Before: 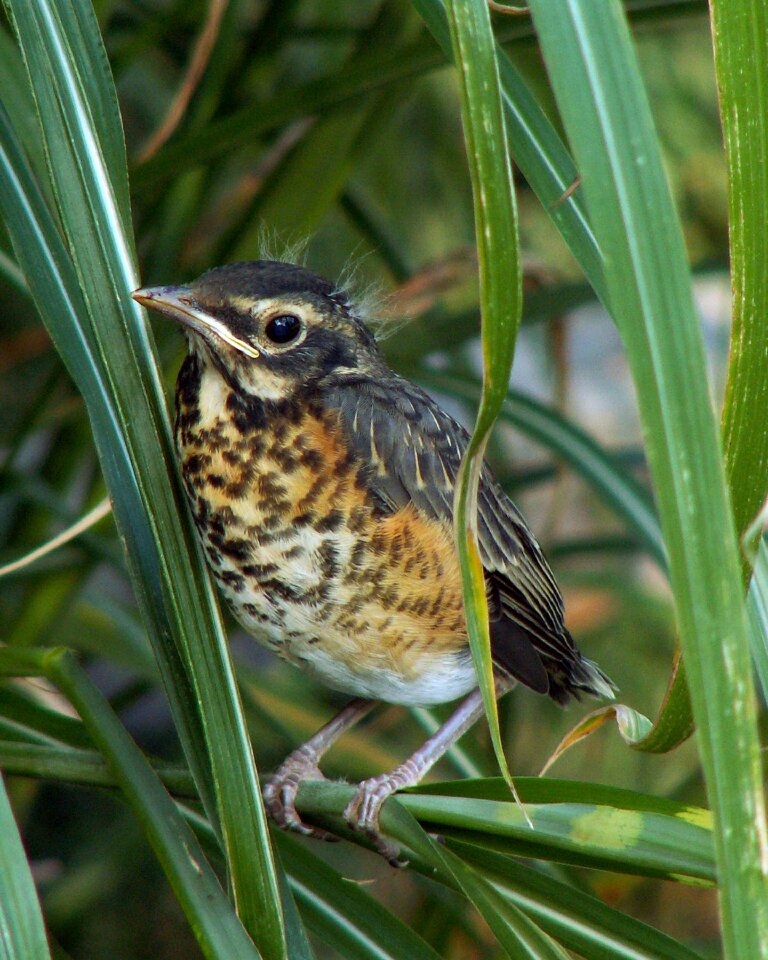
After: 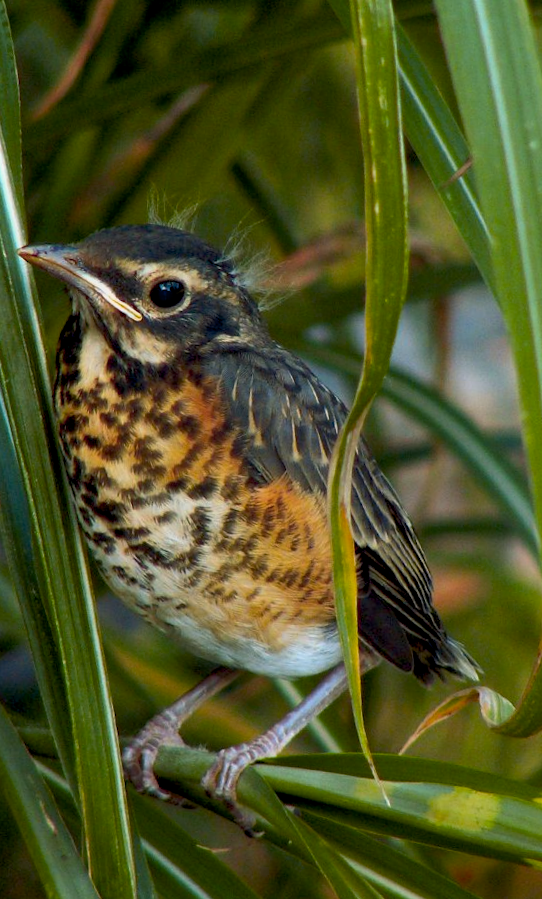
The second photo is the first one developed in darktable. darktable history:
exposure: black level correction 0.005, exposure 0.016 EV, compensate exposure bias true, compensate highlight preservation false
tone equalizer: -8 EV 0.214 EV, -7 EV 0.451 EV, -6 EV 0.387 EV, -5 EV 0.235 EV, -3 EV -0.256 EV, -2 EV -0.397 EV, -1 EV -0.403 EV, +0 EV -0.223 EV
crop and rotate: angle -3.1°, left 13.923%, top 0.045%, right 10.739%, bottom 0.076%
color balance rgb: shadows lift › luminance -10.252%, shadows lift › chroma 0.65%, shadows lift › hue 110.62°, highlights gain › luminance 7.246%, highlights gain › chroma 0.87%, highlights gain › hue 48.94°, perceptual saturation grading › global saturation 17.876%, hue shift -11.62°
